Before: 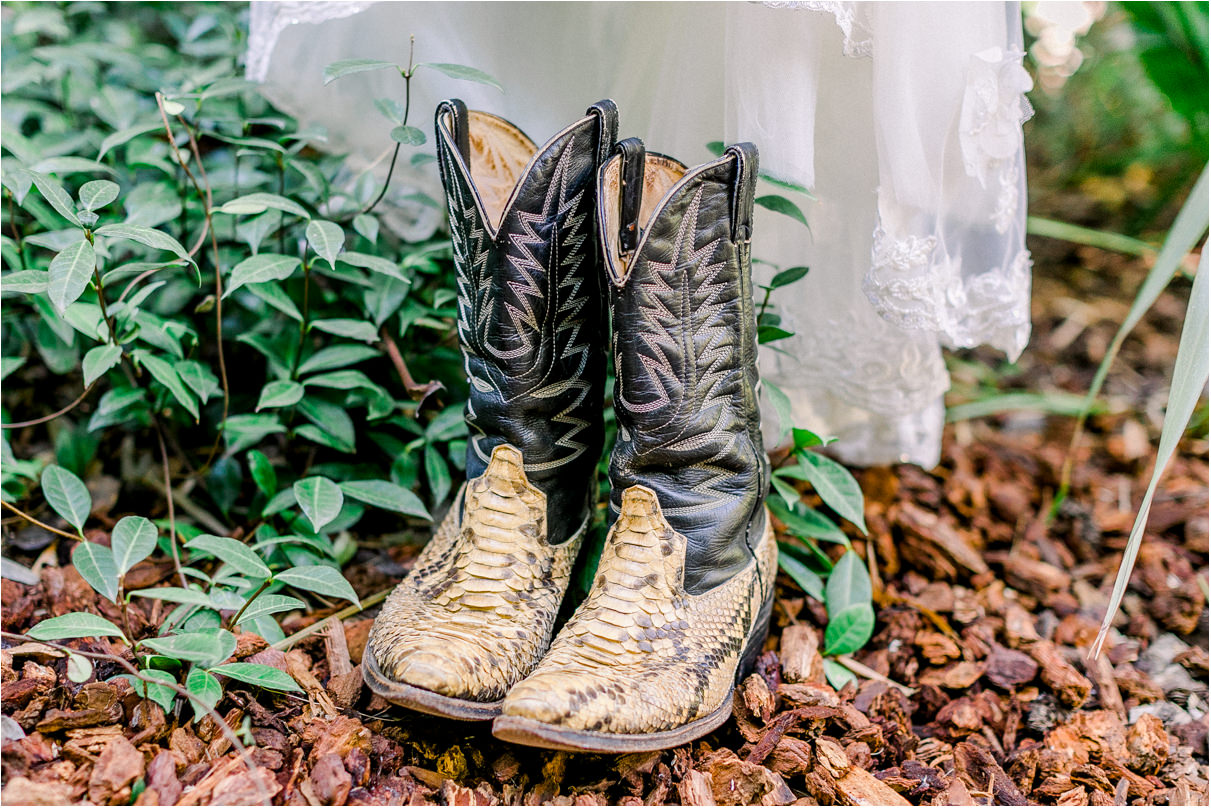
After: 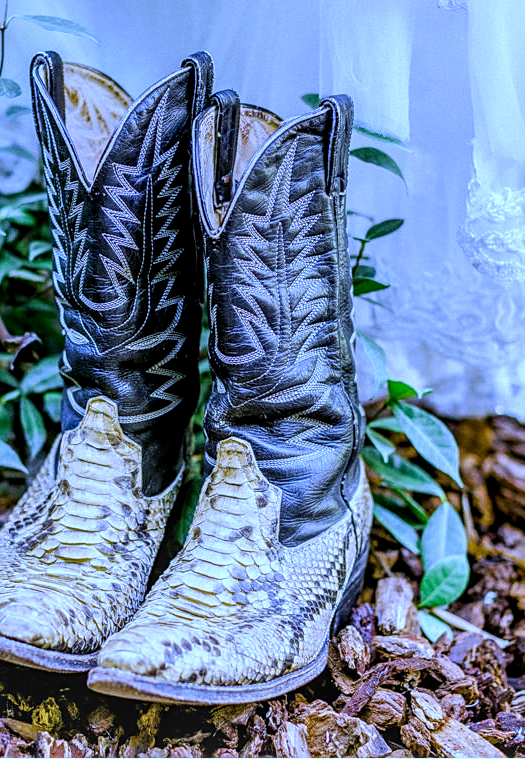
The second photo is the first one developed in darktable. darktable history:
sharpen: amount 0.2
local contrast: highlights 61%, detail 143%, midtone range 0.428
crop: left 33.452%, top 6.025%, right 23.155%
white balance: red 0.766, blue 1.537
